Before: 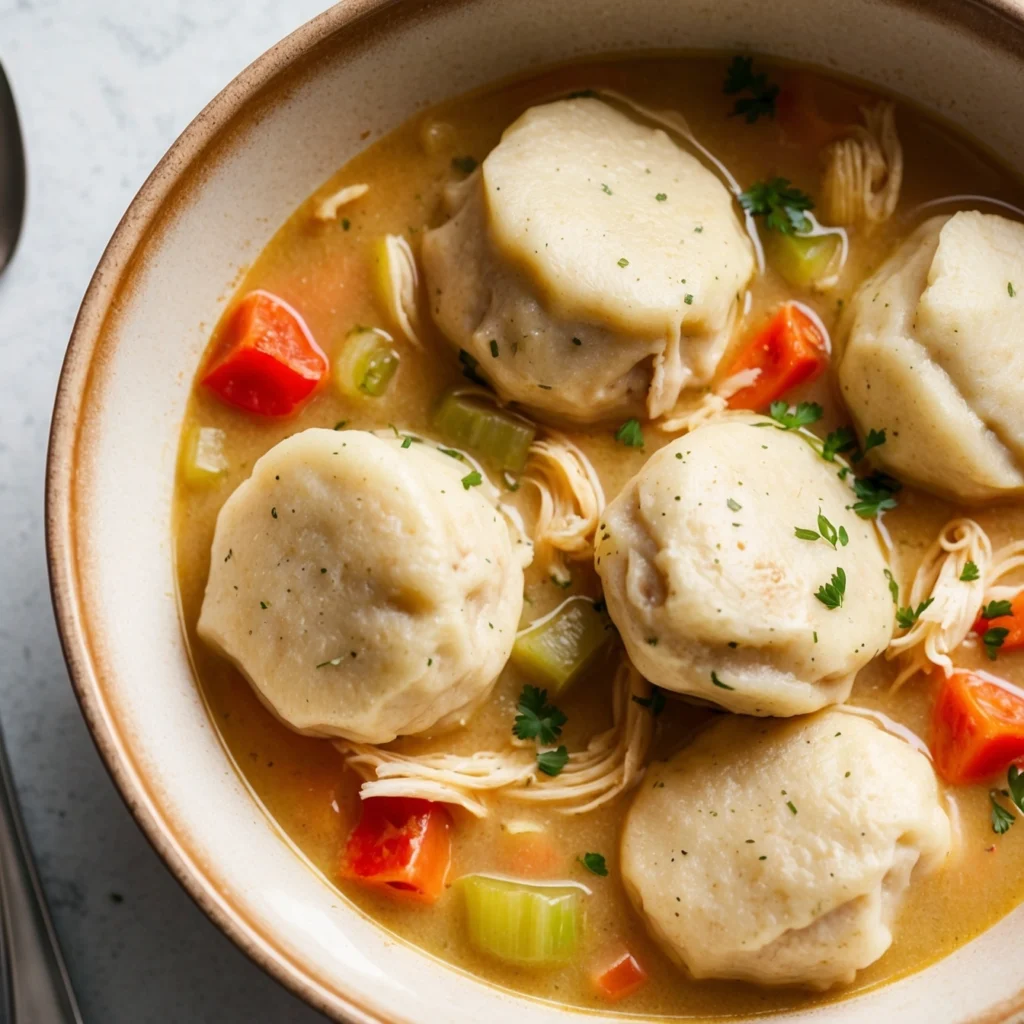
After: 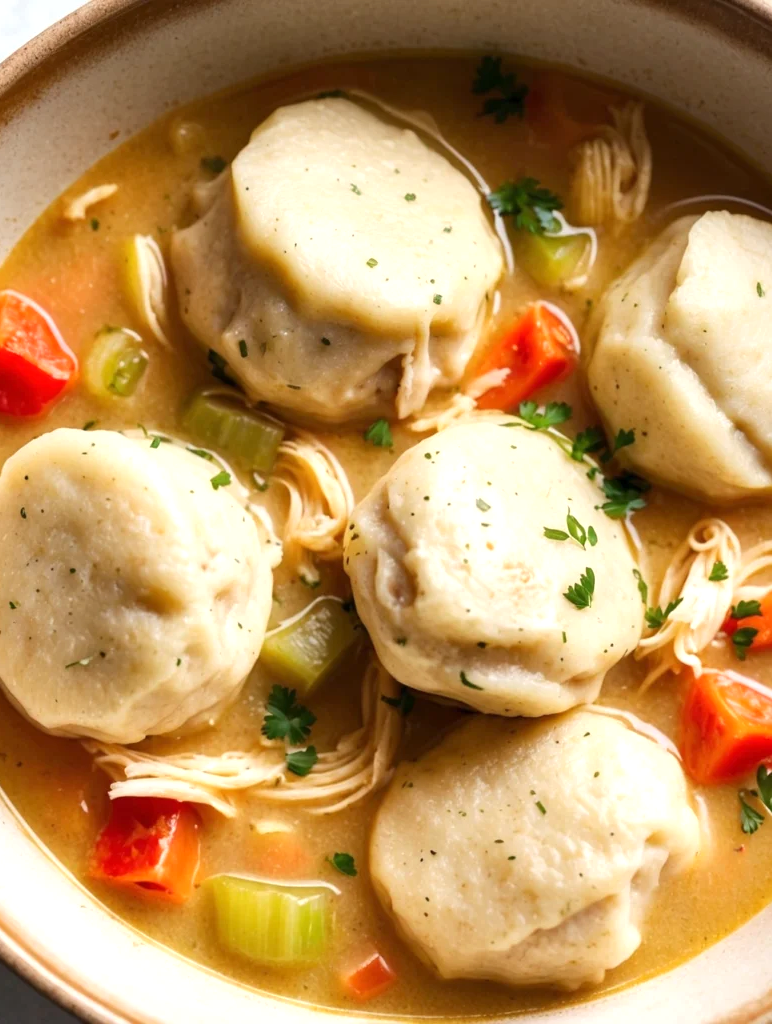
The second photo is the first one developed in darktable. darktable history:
crop and rotate: left 24.6%
exposure: exposure 0.367 EV, compensate highlight preservation false
